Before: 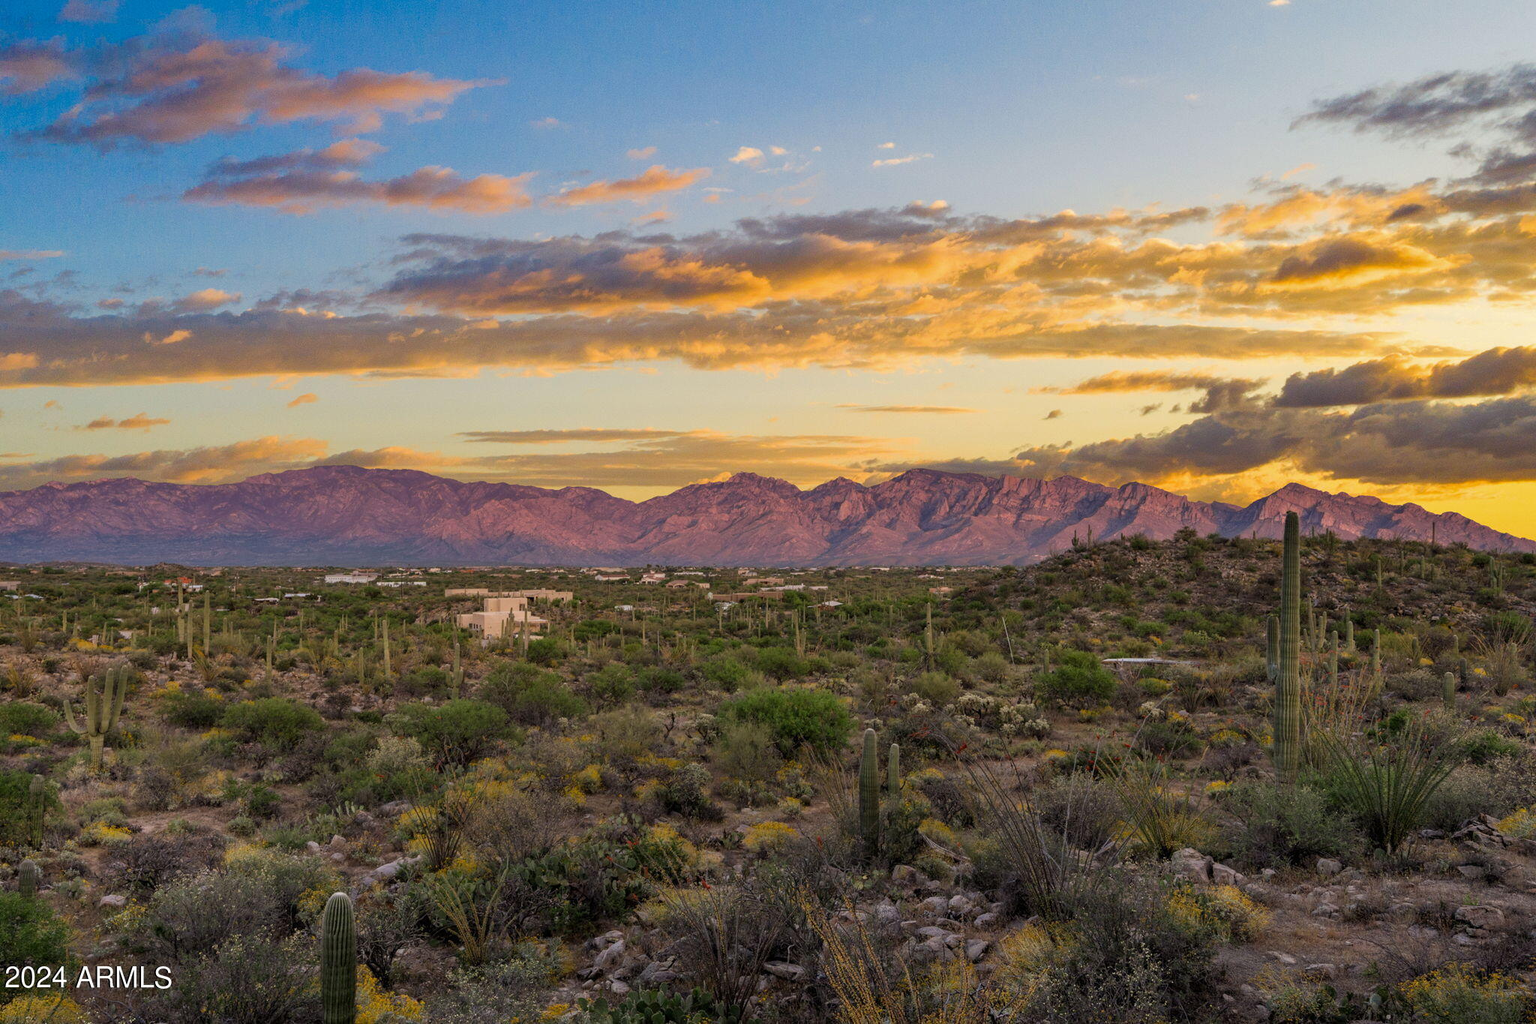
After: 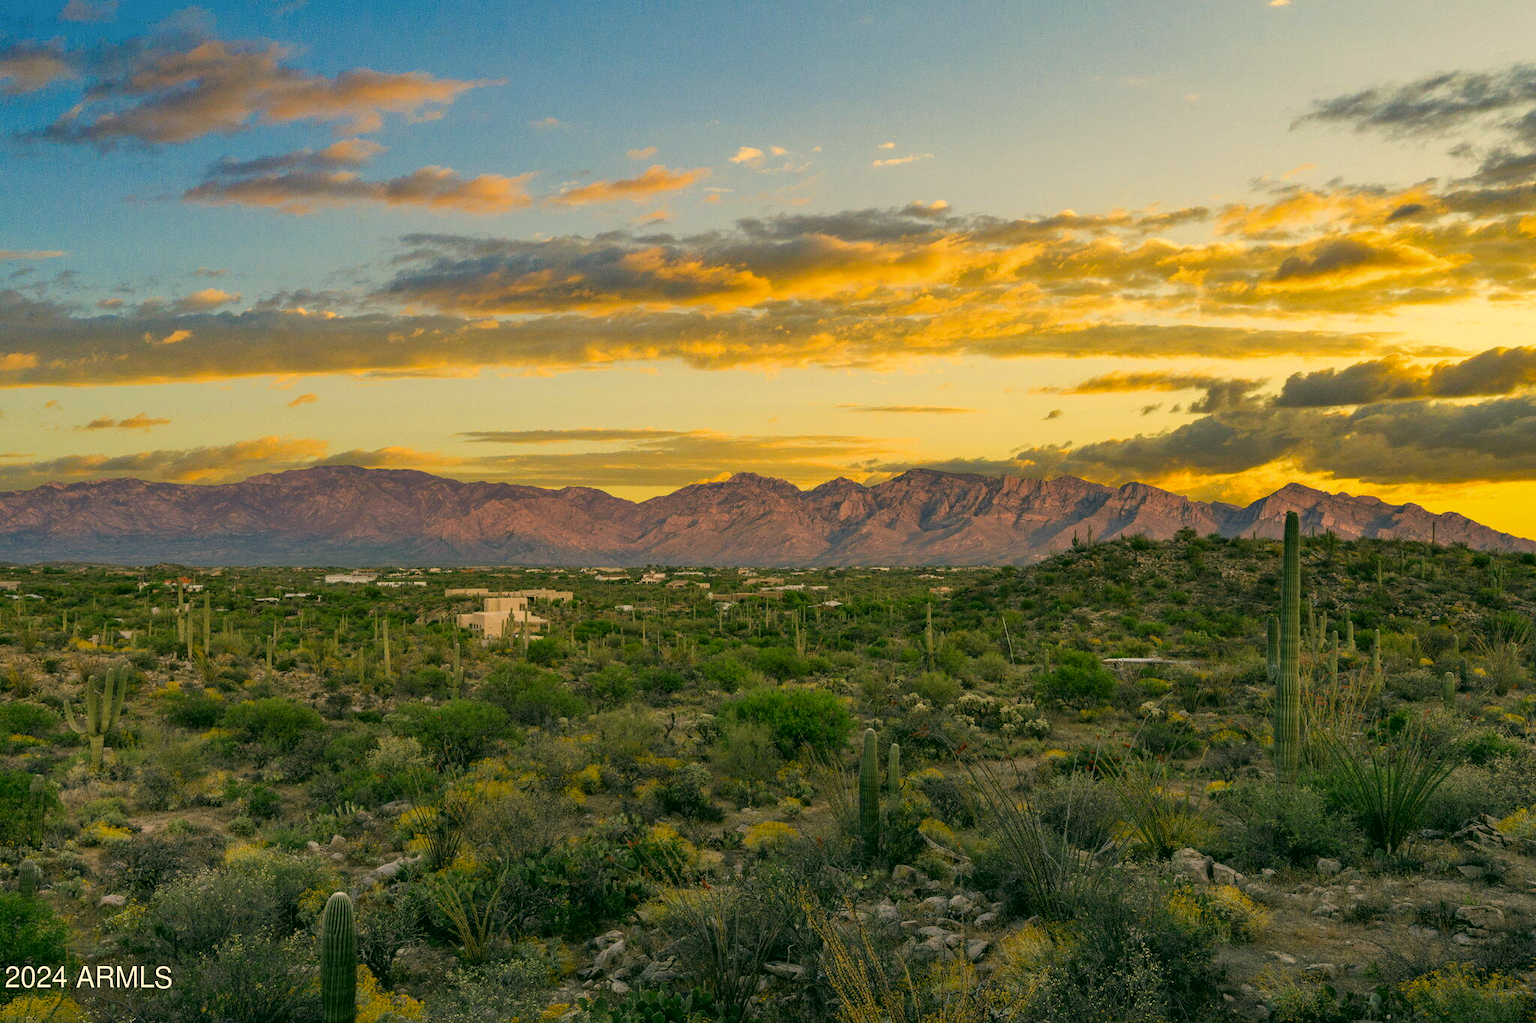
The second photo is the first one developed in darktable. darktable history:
color correction: highlights a* 4.92, highlights b* 23.86, shadows a* -16.14, shadows b* 4.01
